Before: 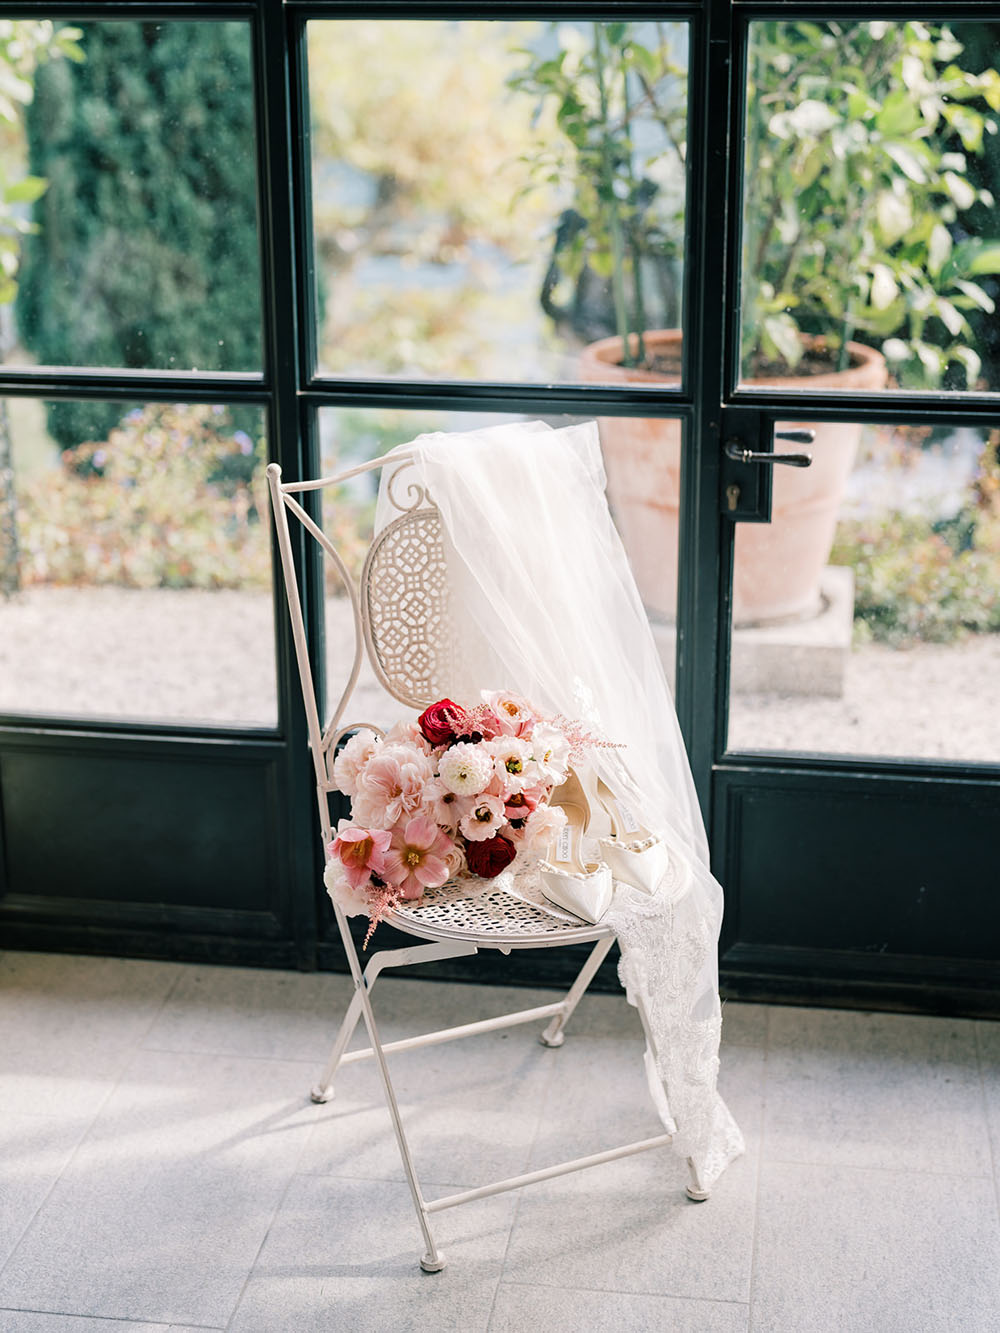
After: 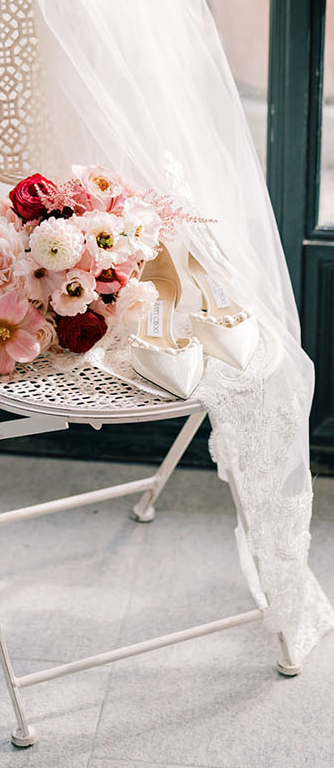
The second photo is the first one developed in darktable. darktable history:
crop: left 40.931%, top 39.437%, right 25.621%, bottom 2.89%
